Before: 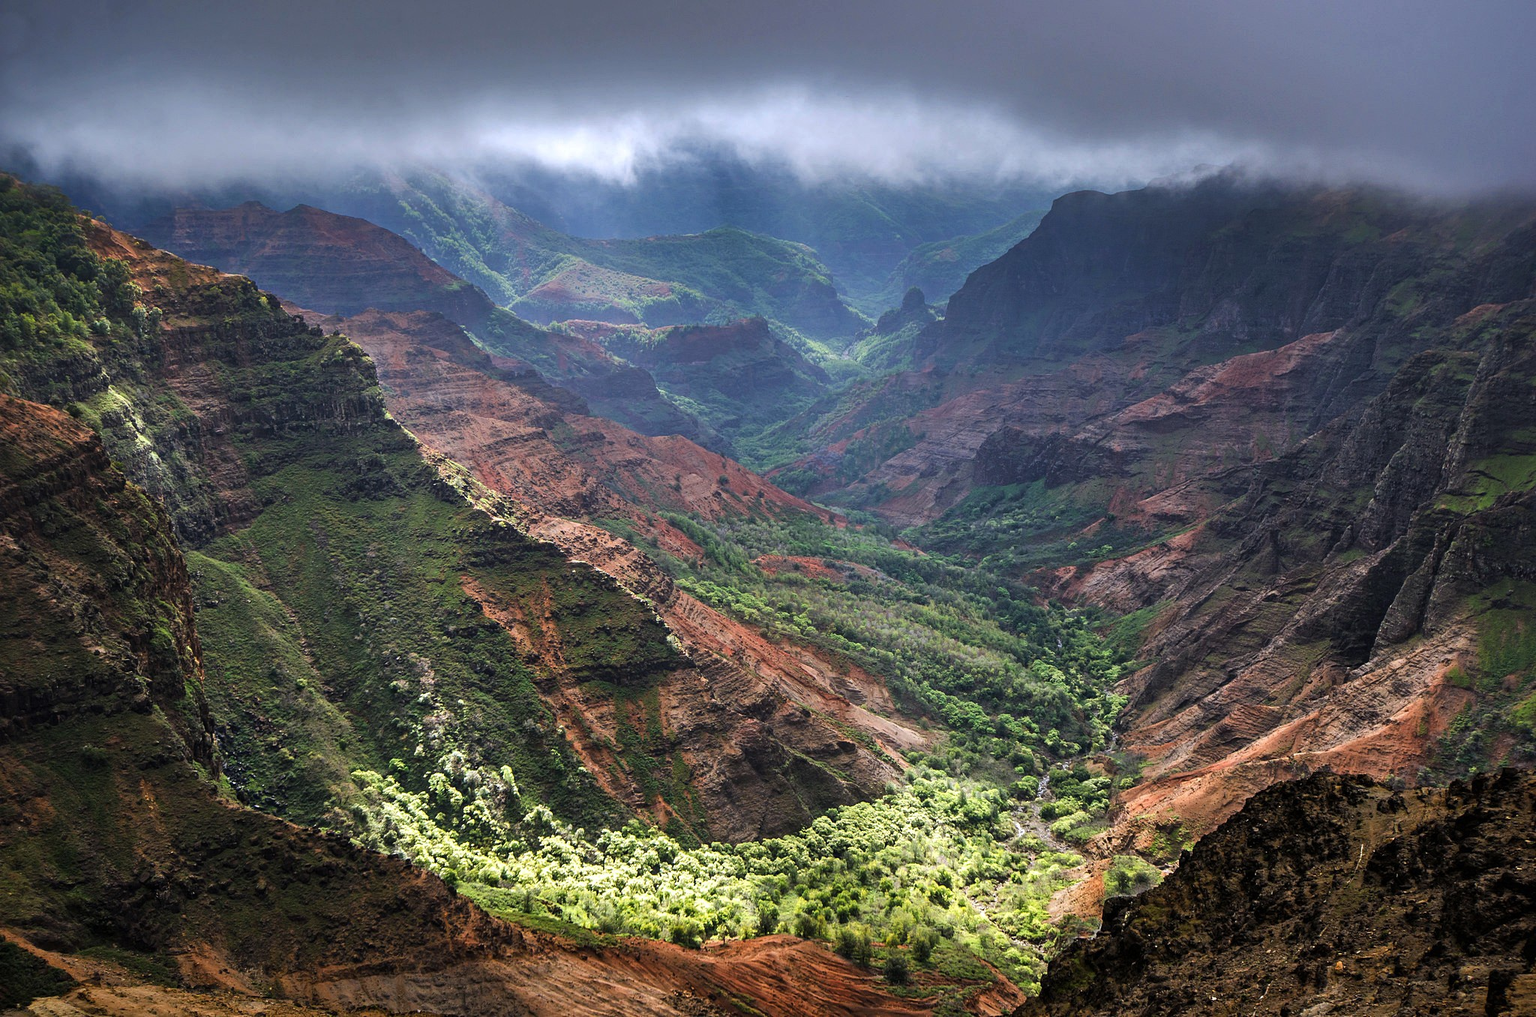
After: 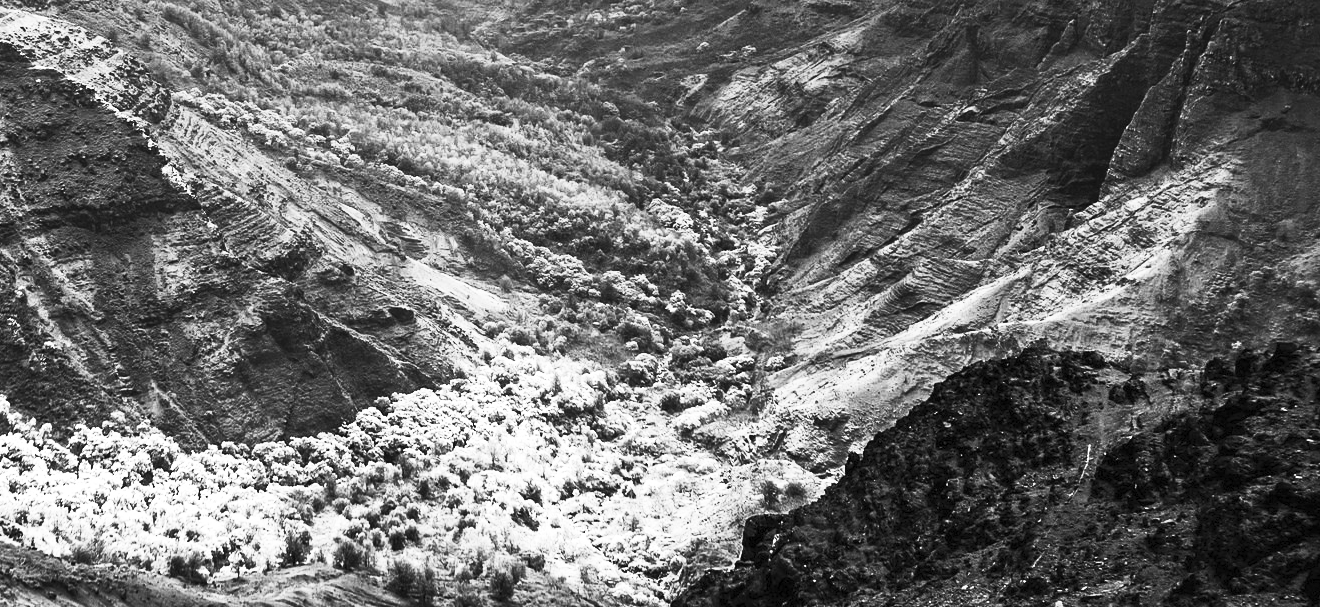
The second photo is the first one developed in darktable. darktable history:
crop and rotate: left 35.509%, top 50.238%, bottom 4.934%
contrast brightness saturation: contrast 0.53, brightness 0.47, saturation -1
